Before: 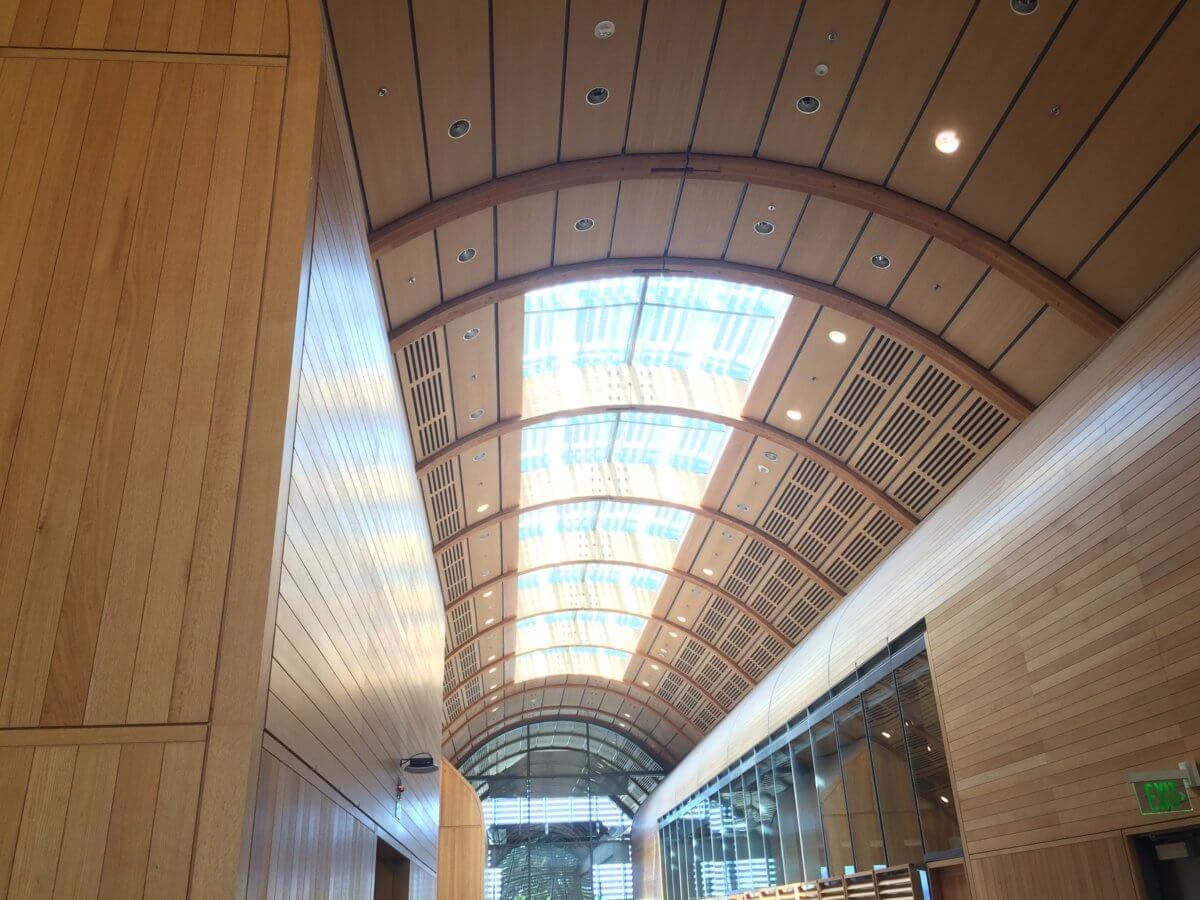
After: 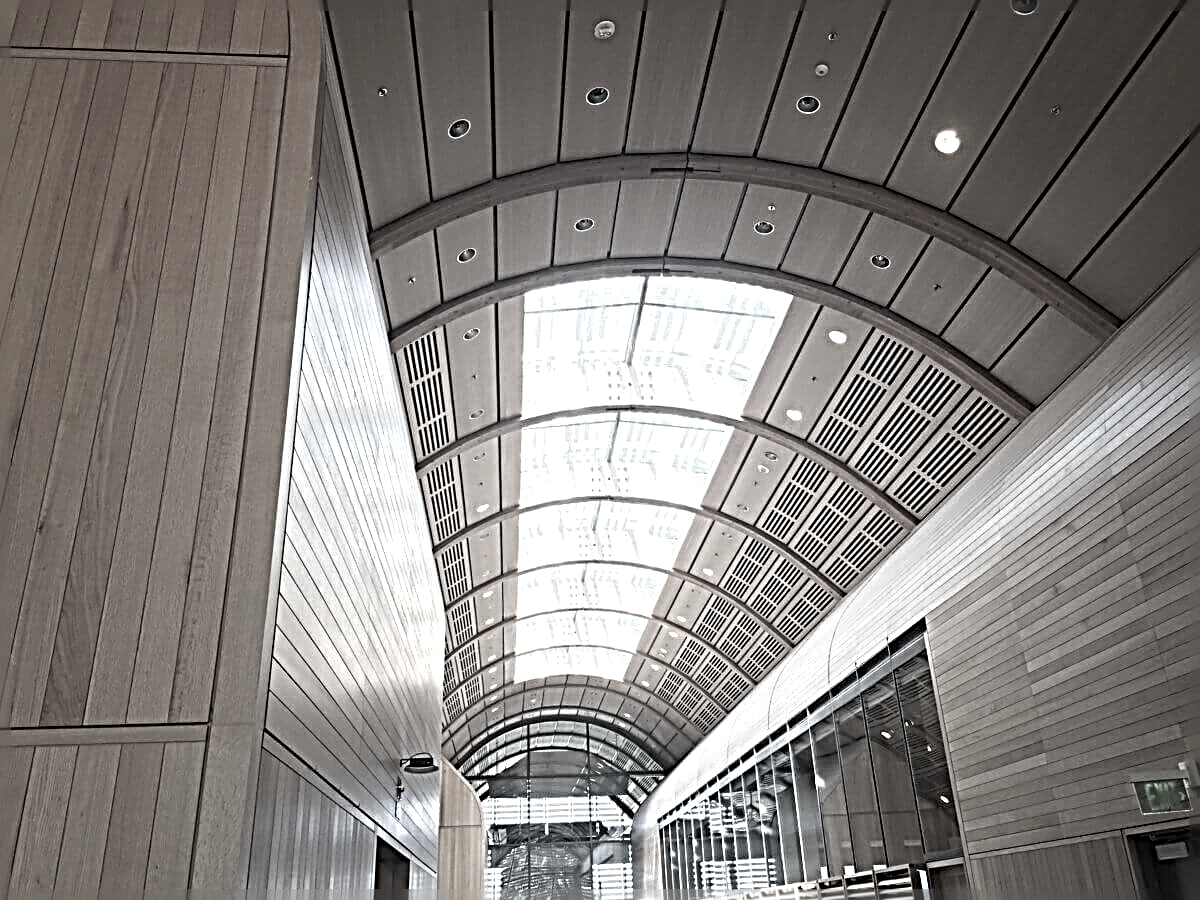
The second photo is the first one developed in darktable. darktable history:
exposure: exposure 0.241 EV, compensate highlight preservation false
color correction: highlights b* -0.03, saturation 0.177
sharpen: radius 4.035, amount 1.984
